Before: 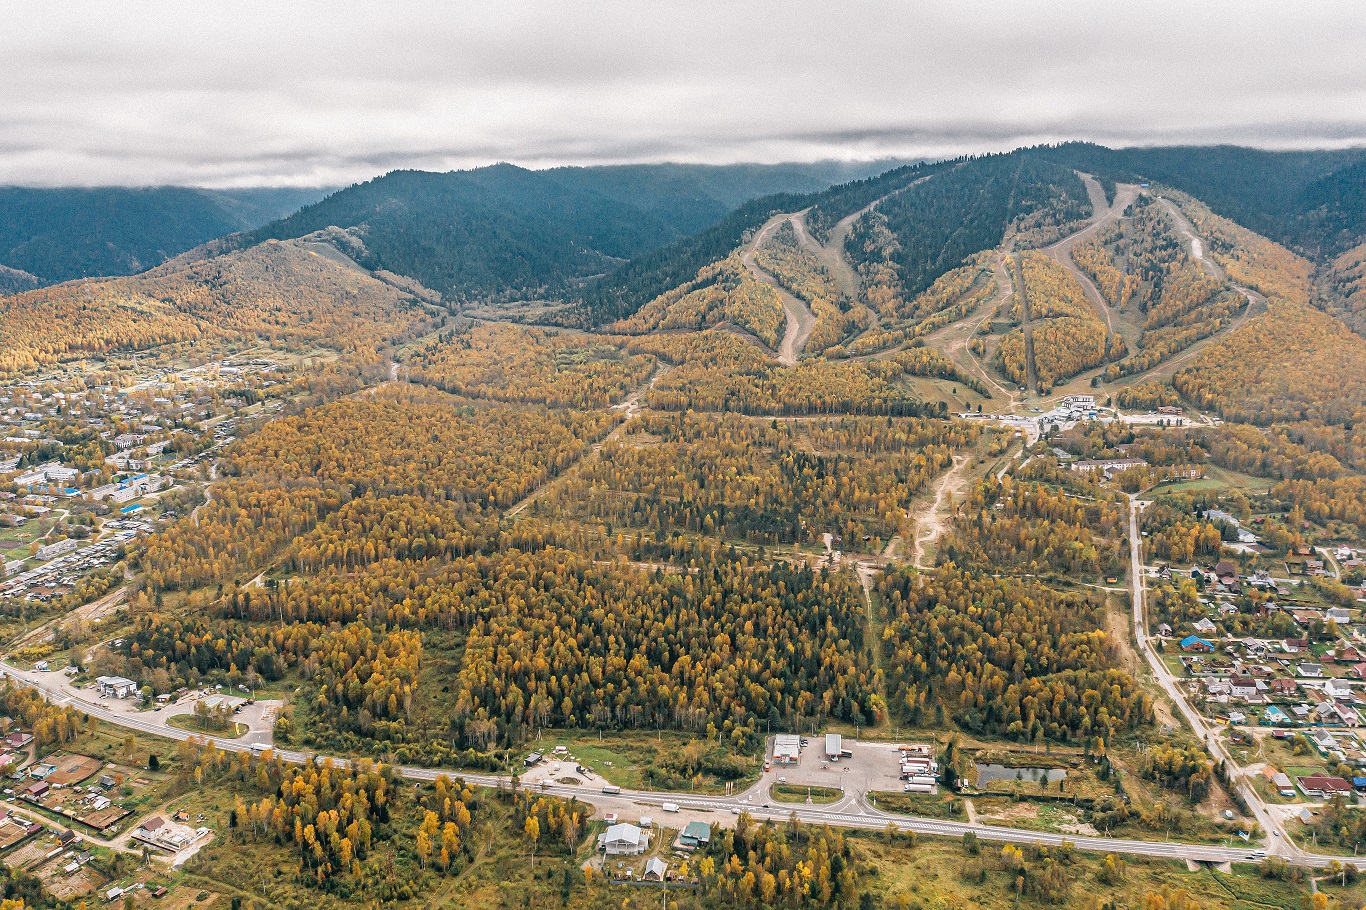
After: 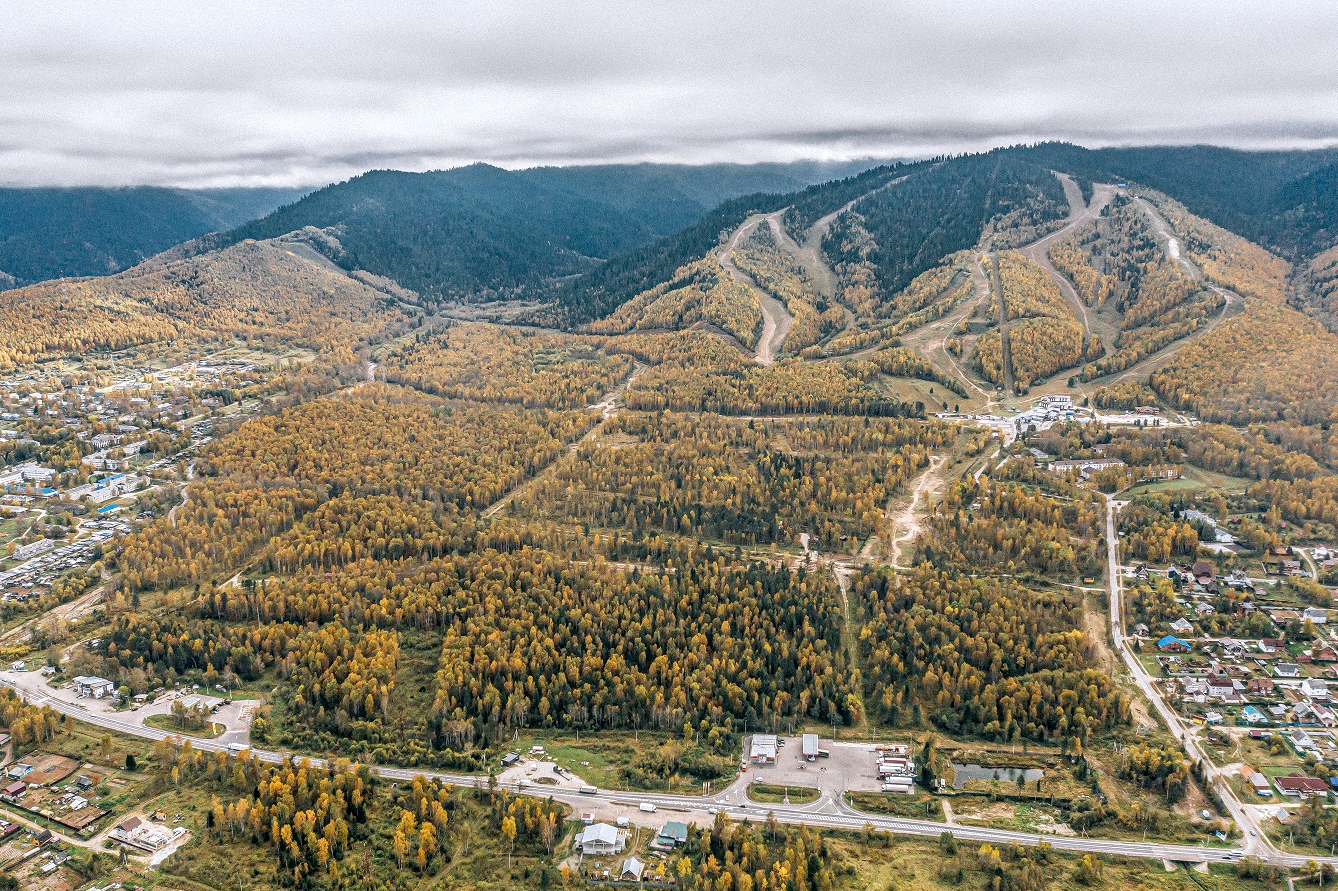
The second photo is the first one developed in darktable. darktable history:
local contrast: detail 130%
white balance: red 0.976, blue 1.04
crop: left 1.743%, right 0.268%, bottom 2.011%
